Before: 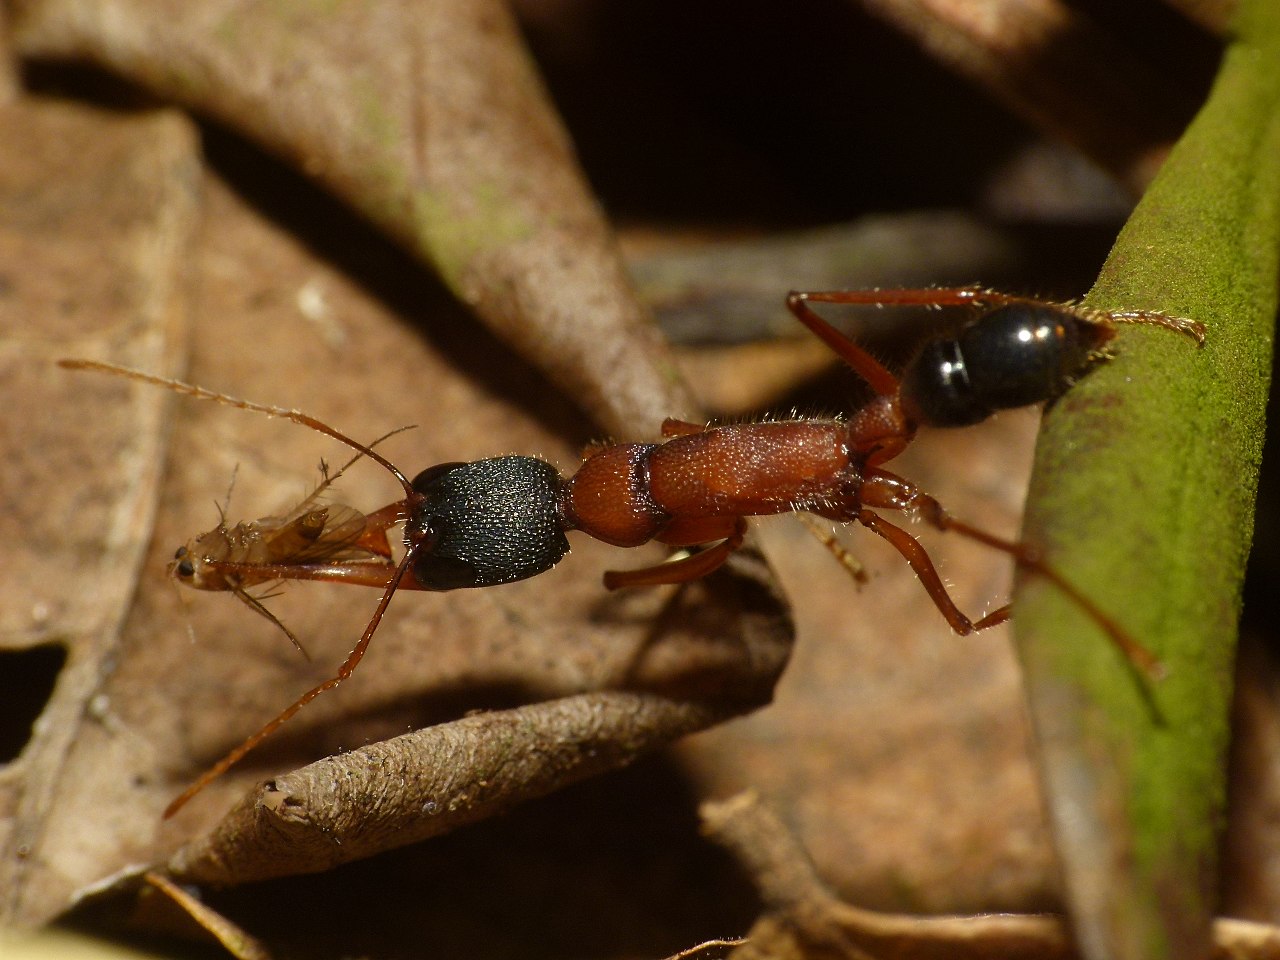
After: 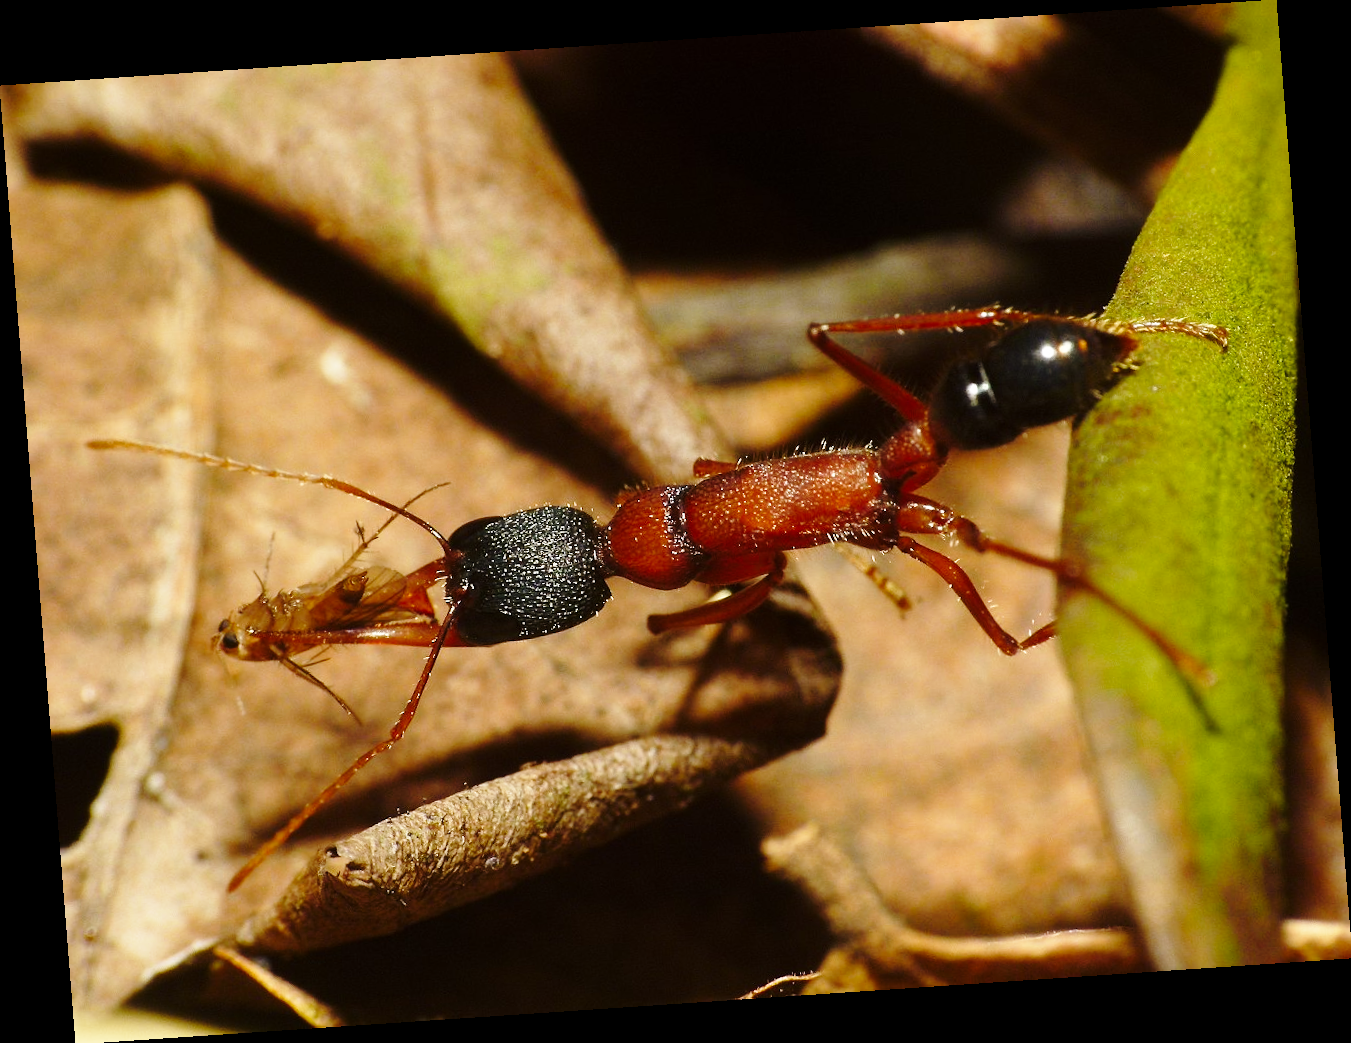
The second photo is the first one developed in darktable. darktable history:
exposure: exposure 0 EV, compensate highlight preservation false
rotate and perspective: rotation -4.2°, shear 0.006, automatic cropping off
base curve: curves: ch0 [(0, 0) (0.028, 0.03) (0.121, 0.232) (0.46, 0.748) (0.859, 0.968) (1, 1)], preserve colors none
